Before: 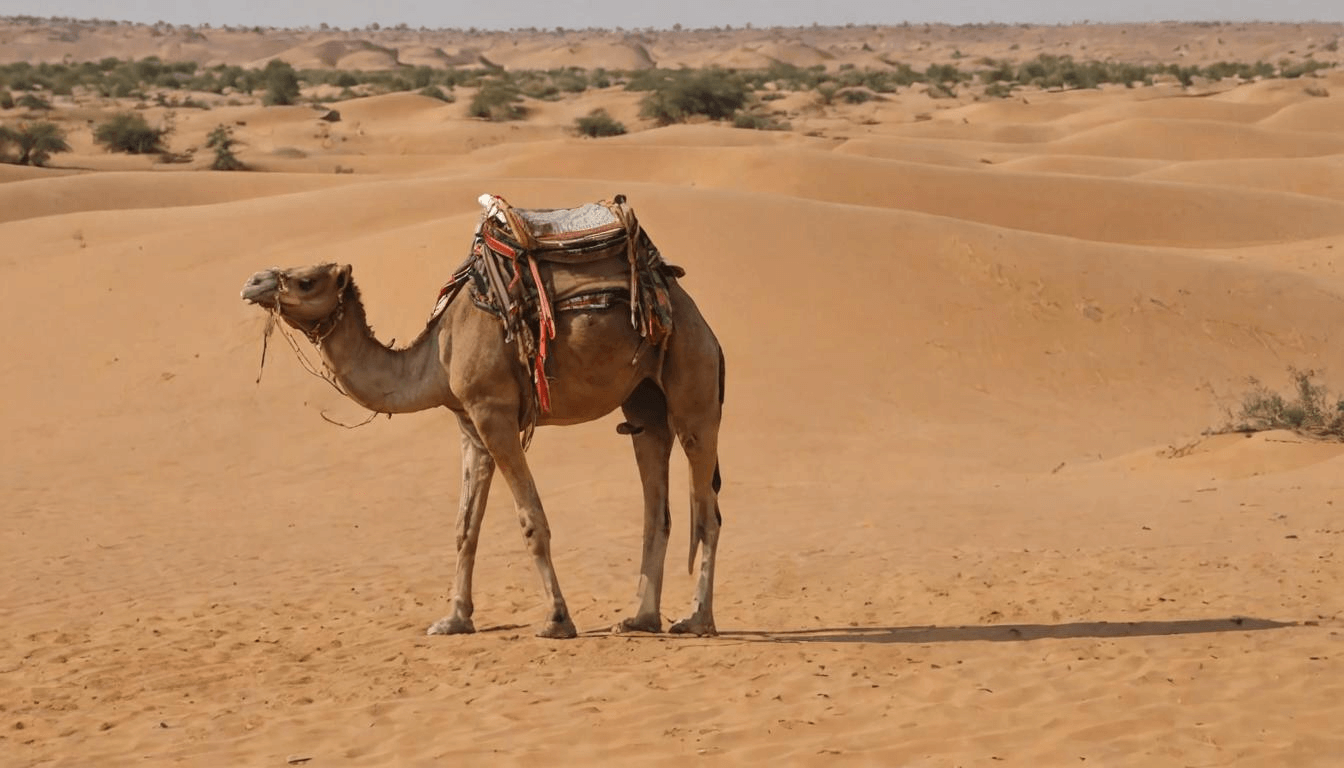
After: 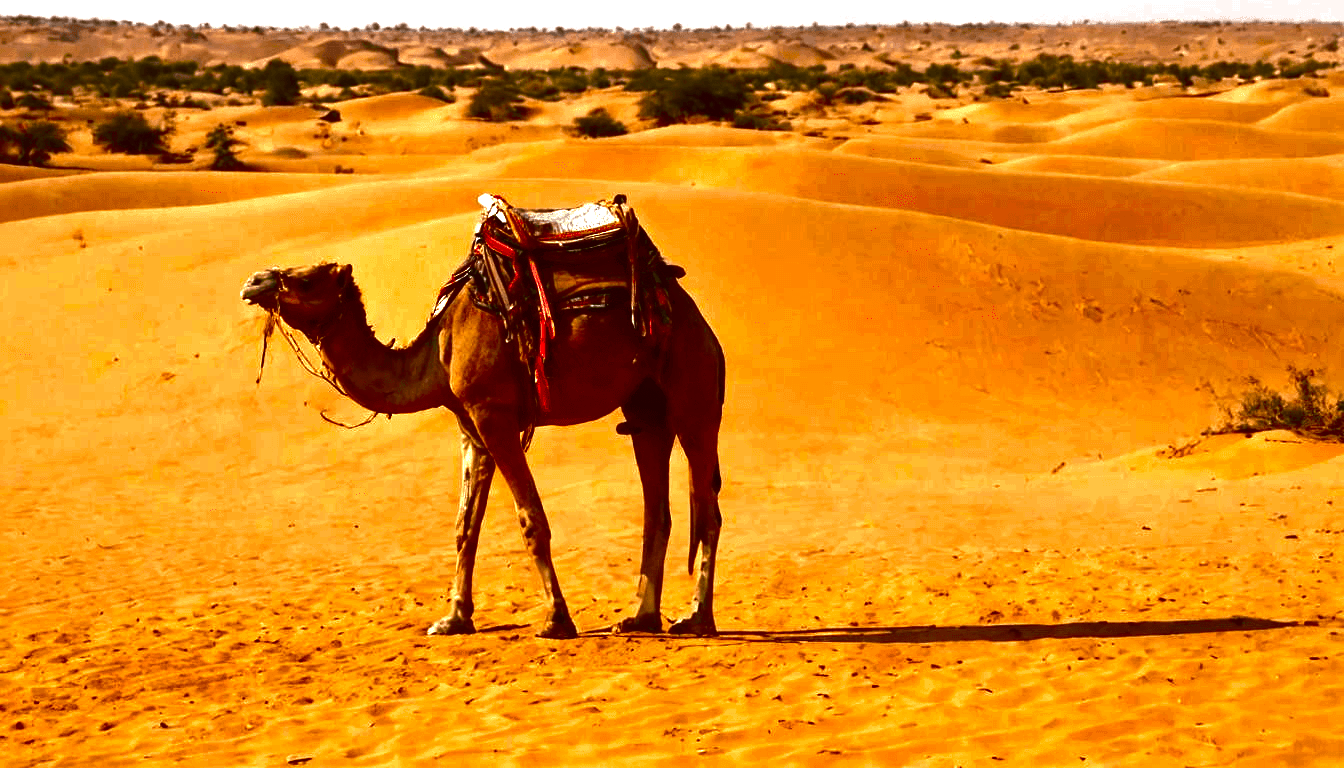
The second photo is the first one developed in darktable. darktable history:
contrast brightness saturation: brightness -1, saturation 1
exposure: black level correction 0, exposure 1.2 EV, compensate exposure bias true, compensate highlight preservation false
